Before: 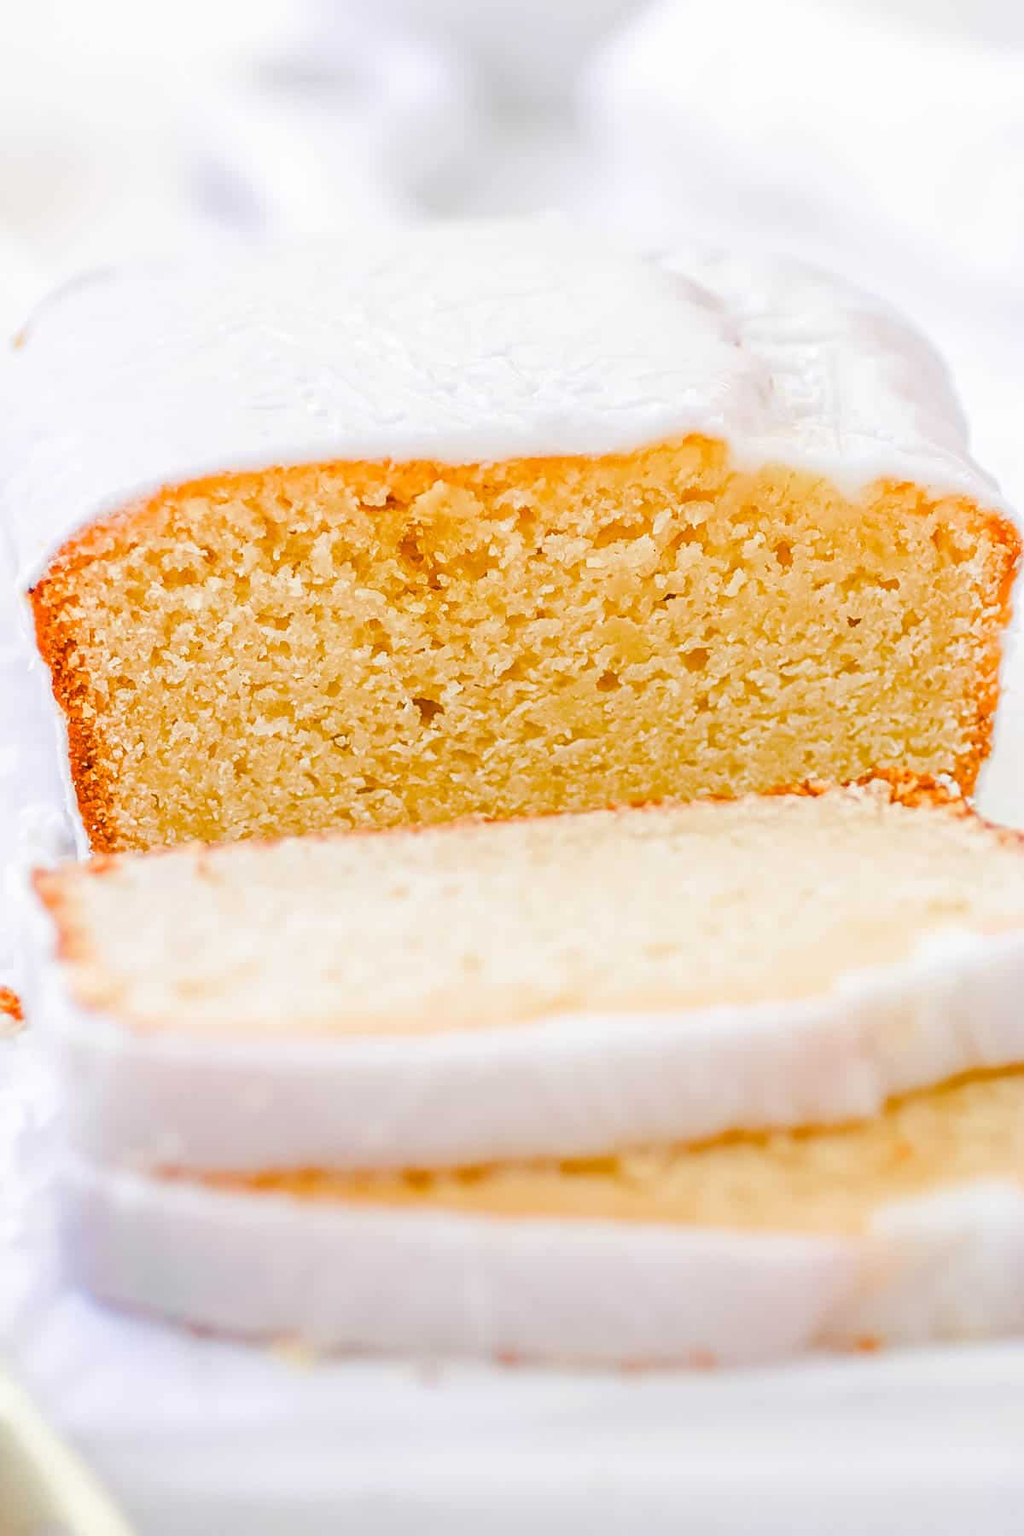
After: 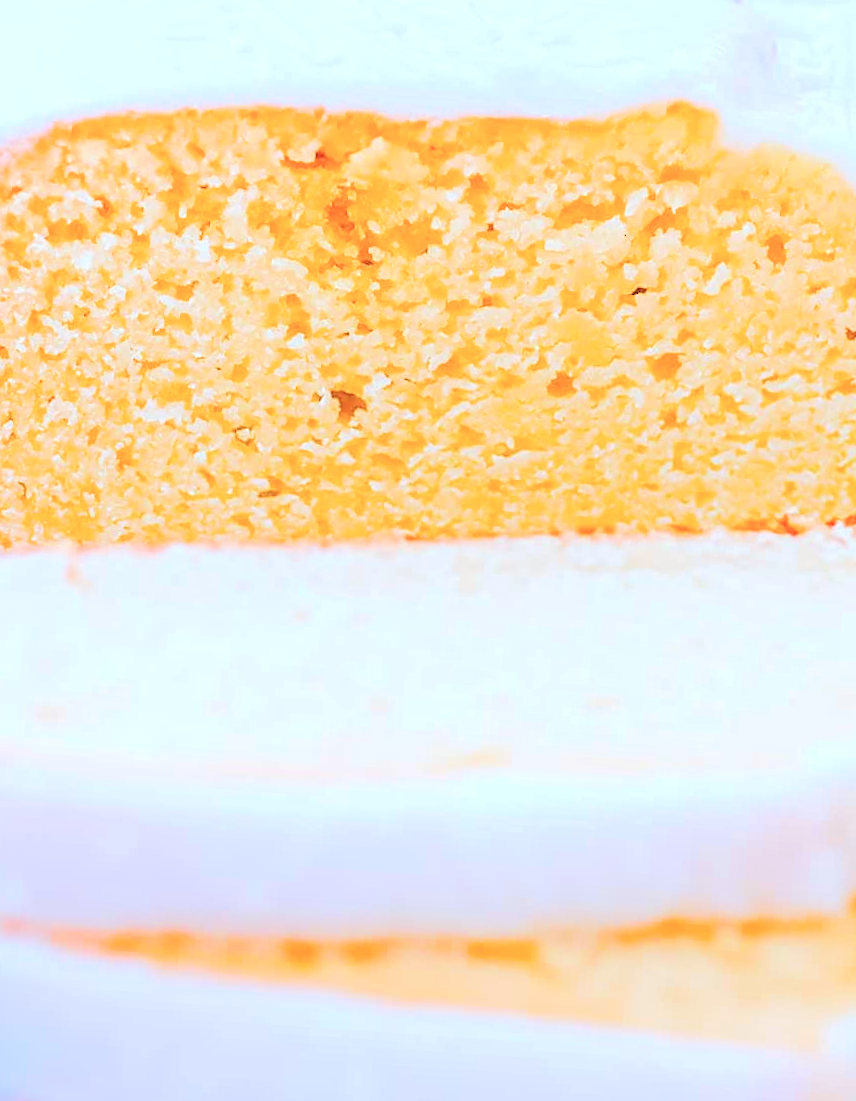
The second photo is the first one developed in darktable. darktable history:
tone equalizer: -7 EV 0.158 EV, -6 EV 0.572 EV, -5 EV 1.16 EV, -4 EV 1.37 EV, -3 EV 1.17 EV, -2 EV 0.6 EV, -1 EV 0.16 EV, edges refinement/feathering 500, mask exposure compensation -1.57 EV, preserve details no
color correction: highlights a* -3.4, highlights b* -6.85, shadows a* 3.27, shadows b* 5.42
crop and rotate: angle -3.73°, left 9.743%, top 20.9%, right 12.1%, bottom 12.092%
color calibration: illuminant custom, x 0.372, y 0.382, temperature 4279.5 K
